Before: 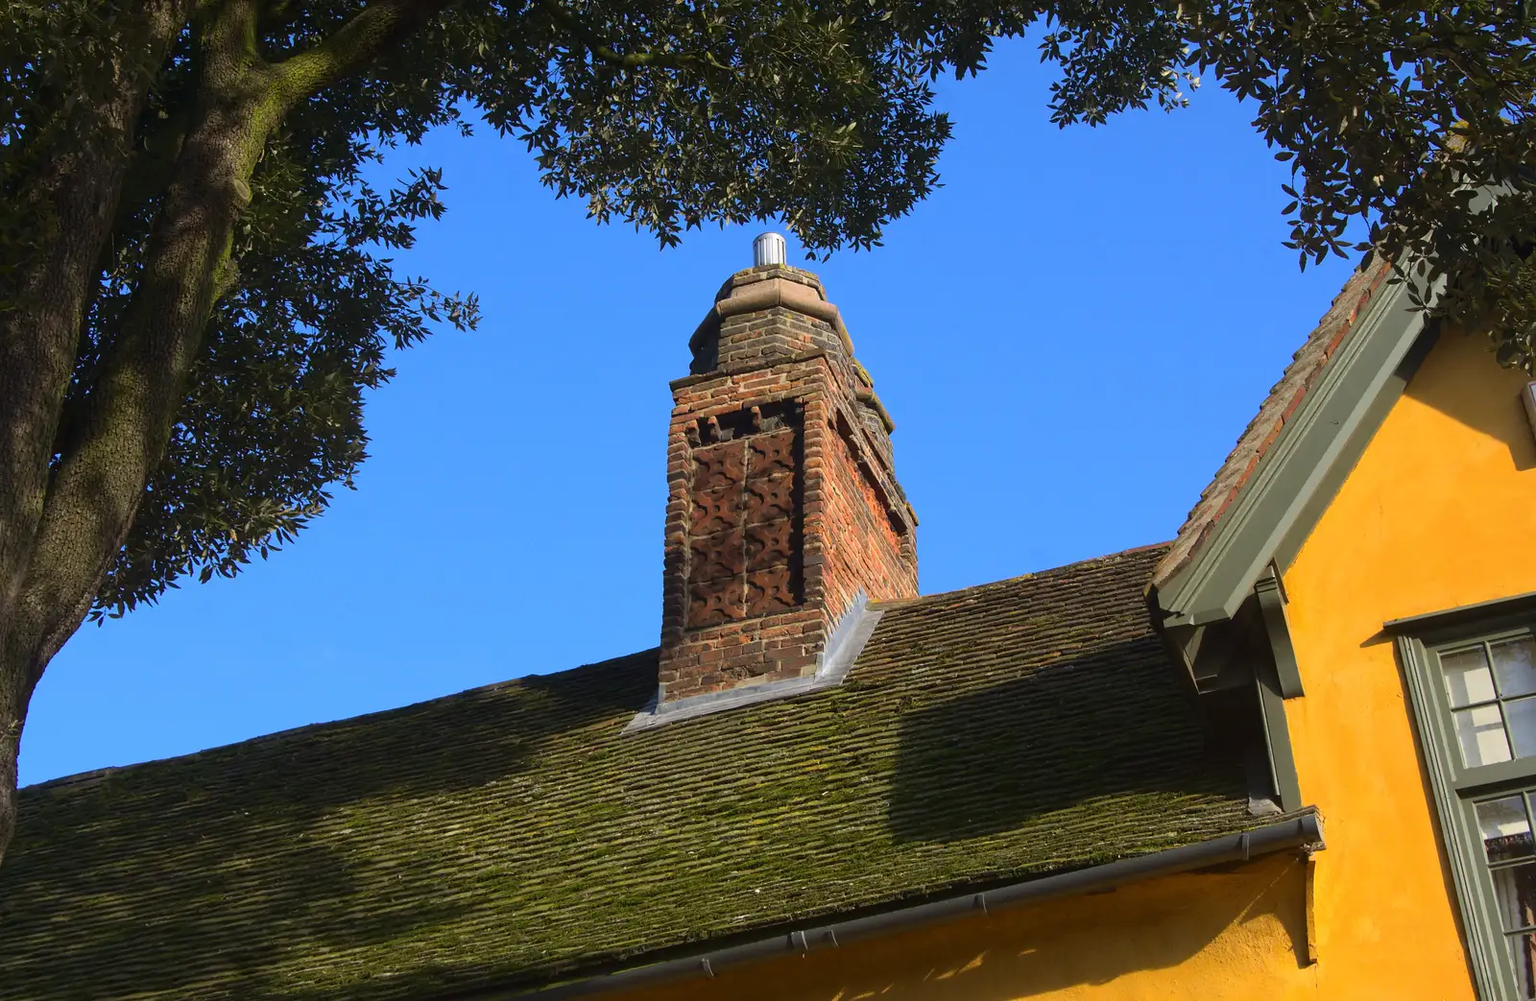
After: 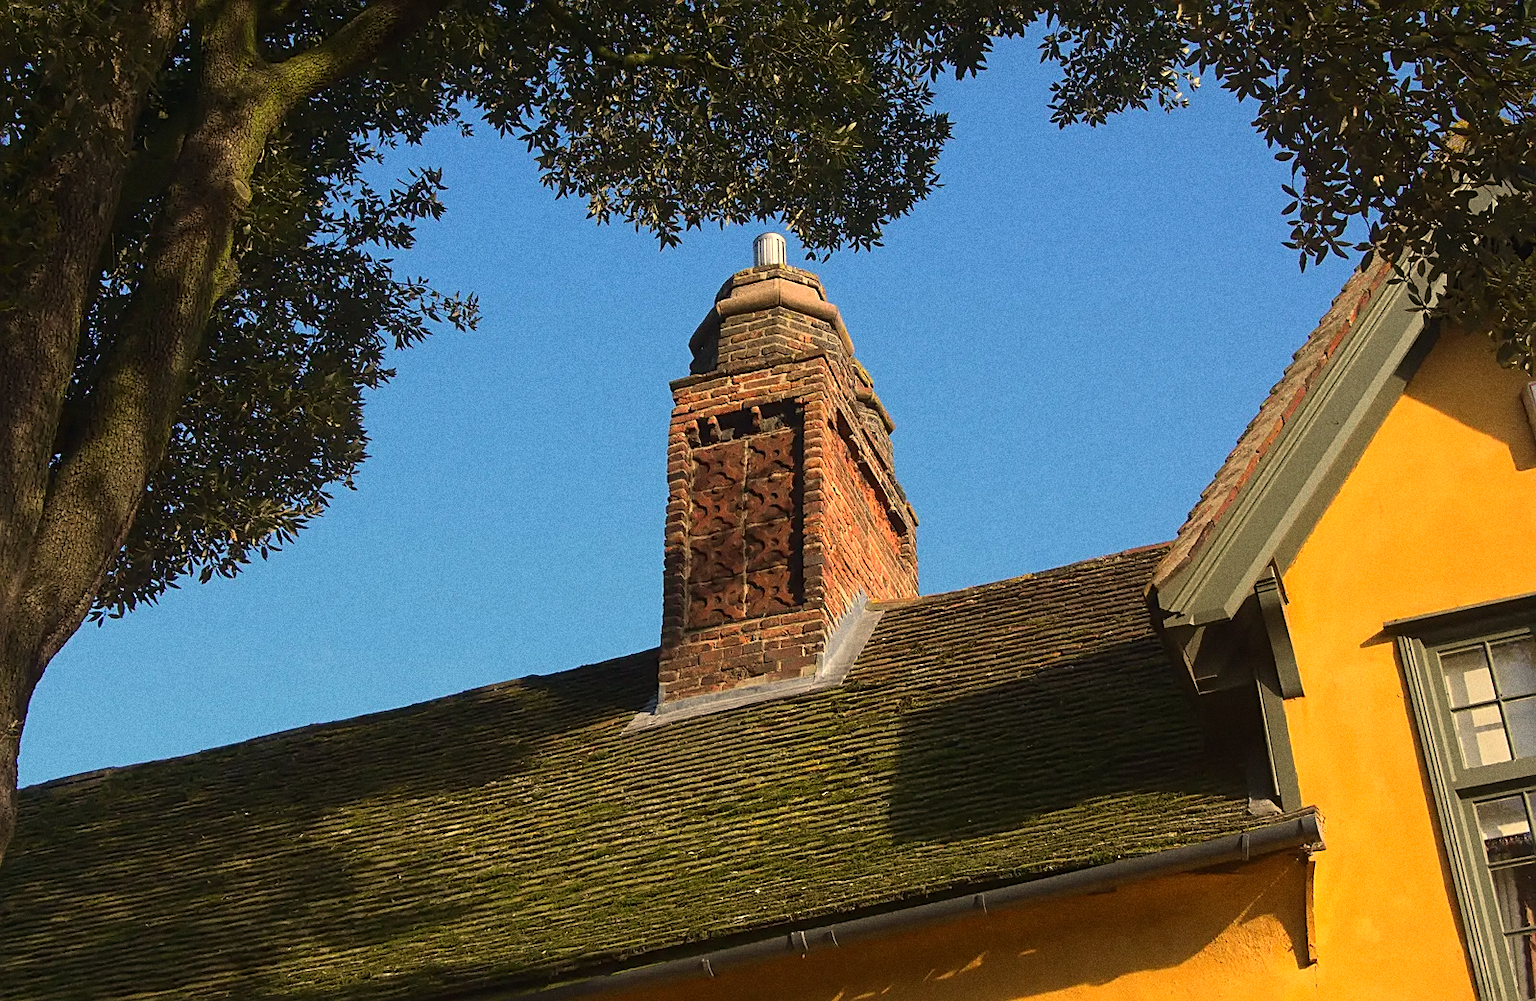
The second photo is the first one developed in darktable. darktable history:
sharpen: on, module defaults
grain: coarseness 9.61 ISO, strength 35.62%
white balance: red 1.123, blue 0.83
